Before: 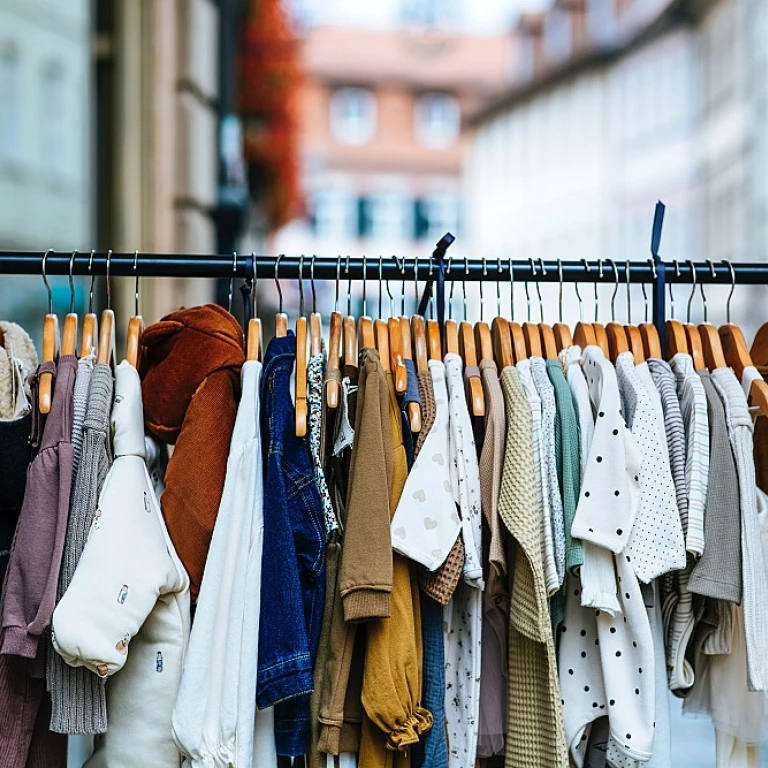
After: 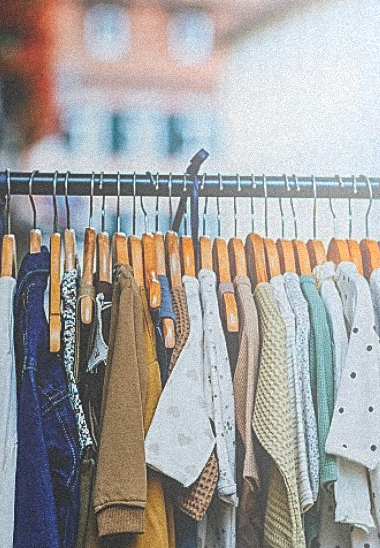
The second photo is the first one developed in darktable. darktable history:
sharpen: on, module defaults
grain: coarseness 9.38 ISO, strength 34.99%, mid-tones bias 0%
crop: left 32.075%, top 10.976%, right 18.355%, bottom 17.596%
exposure: black level correction -0.015, exposure -0.5 EV, compensate highlight preservation false
local contrast: detail 110%
bloom: on, module defaults
